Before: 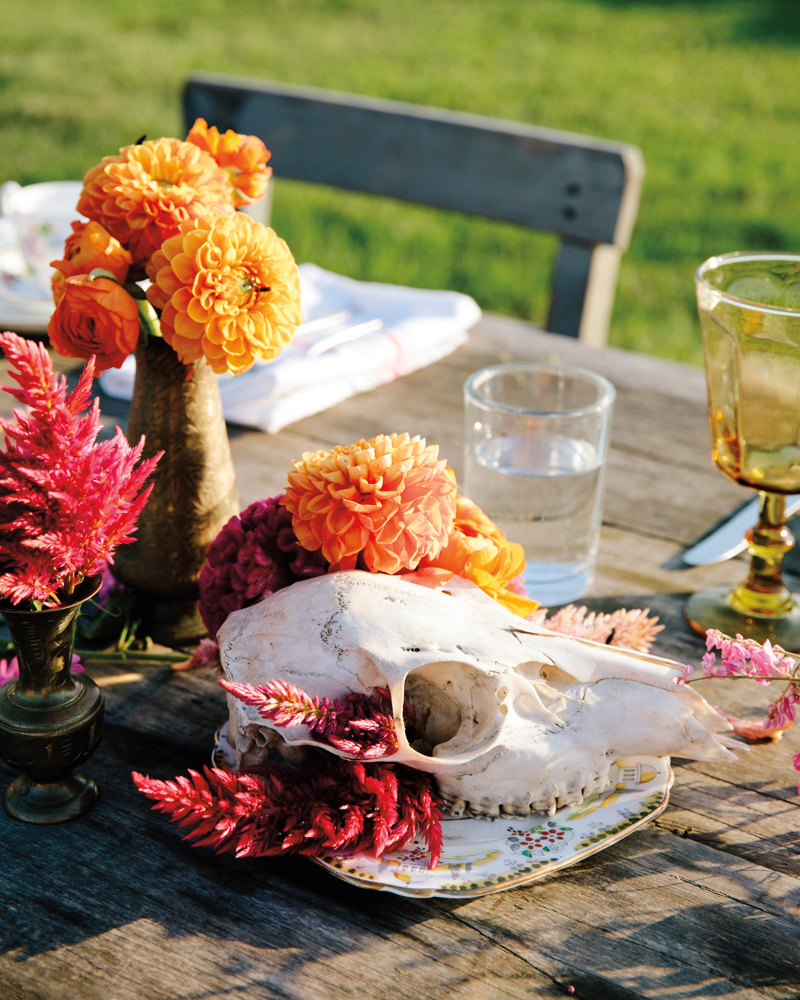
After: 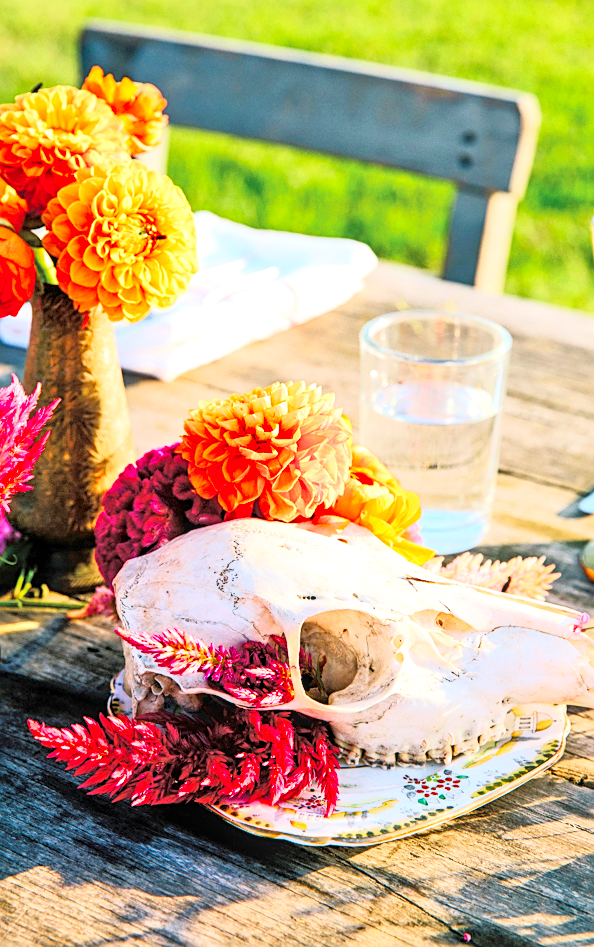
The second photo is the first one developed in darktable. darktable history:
local contrast: detail 130%
contrast brightness saturation: contrast 0.093, saturation 0.266
base curve: curves: ch0 [(0, 0) (0.088, 0.125) (0.176, 0.251) (0.354, 0.501) (0.613, 0.749) (1, 0.877)]
crop and rotate: left 13.059%, top 5.254%, right 12.577%
sharpen: on, module defaults
exposure: black level correction 0, exposure 0.704 EV, compensate highlight preservation false
tone equalizer: -7 EV 0.163 EV, -6 EV 0.561 EV, -5 EV 1.14 EV, -4 EV 1.33 EV, -3 EV 1.12 EV, -2 EV 0.6 EV, -1 EV 0.159 EV
